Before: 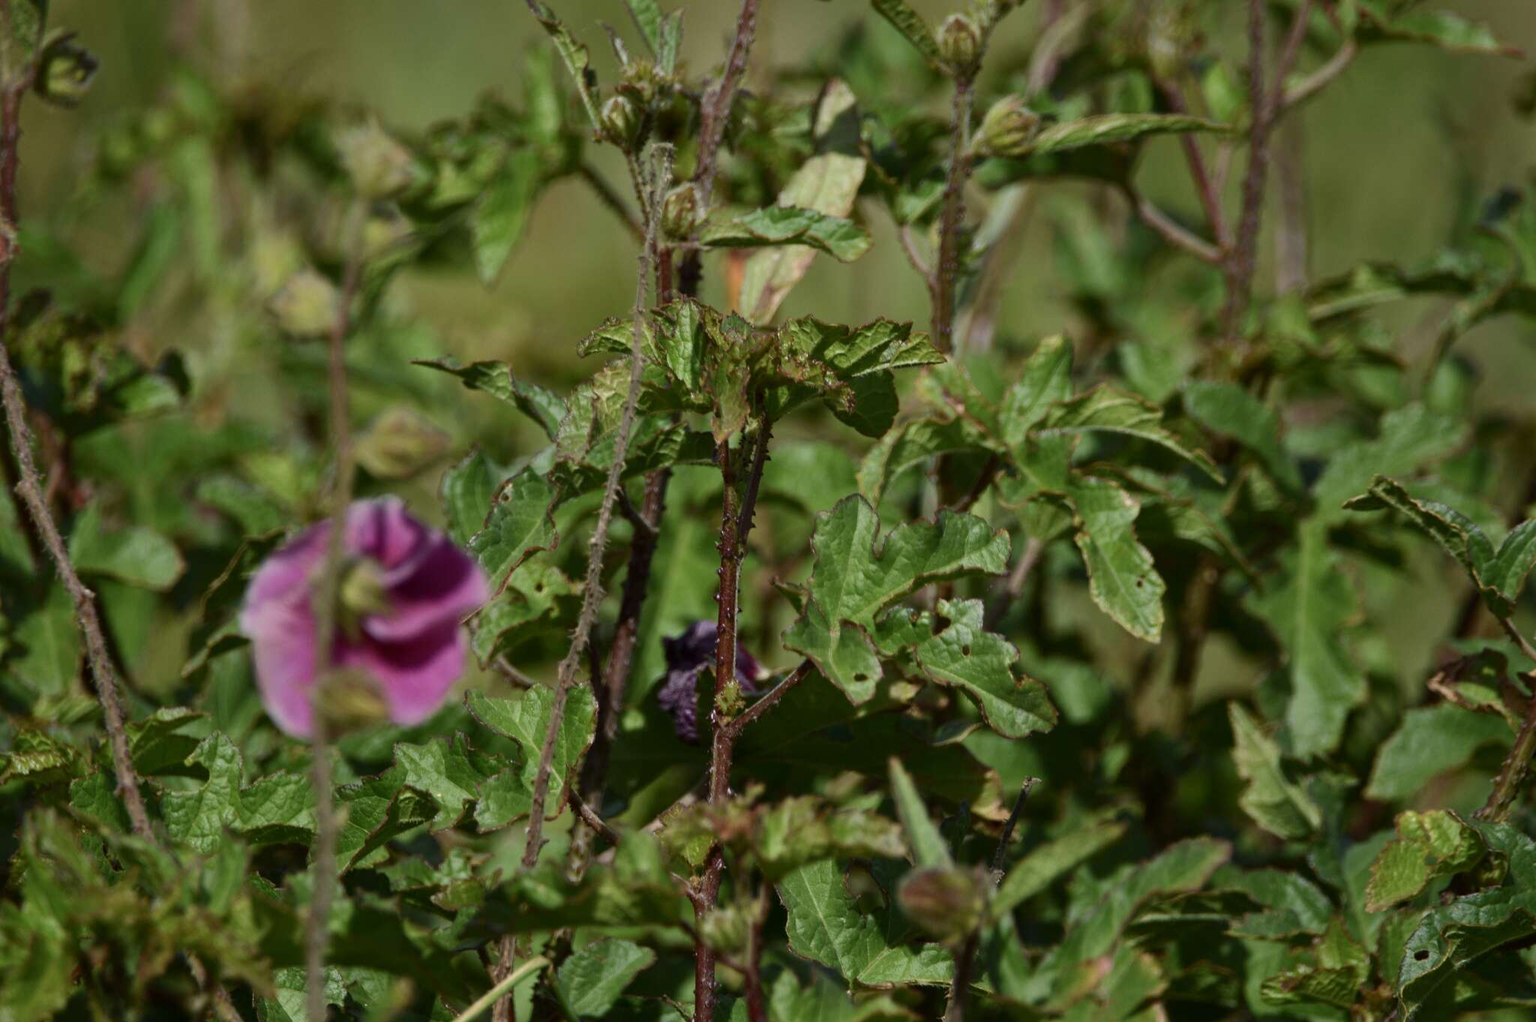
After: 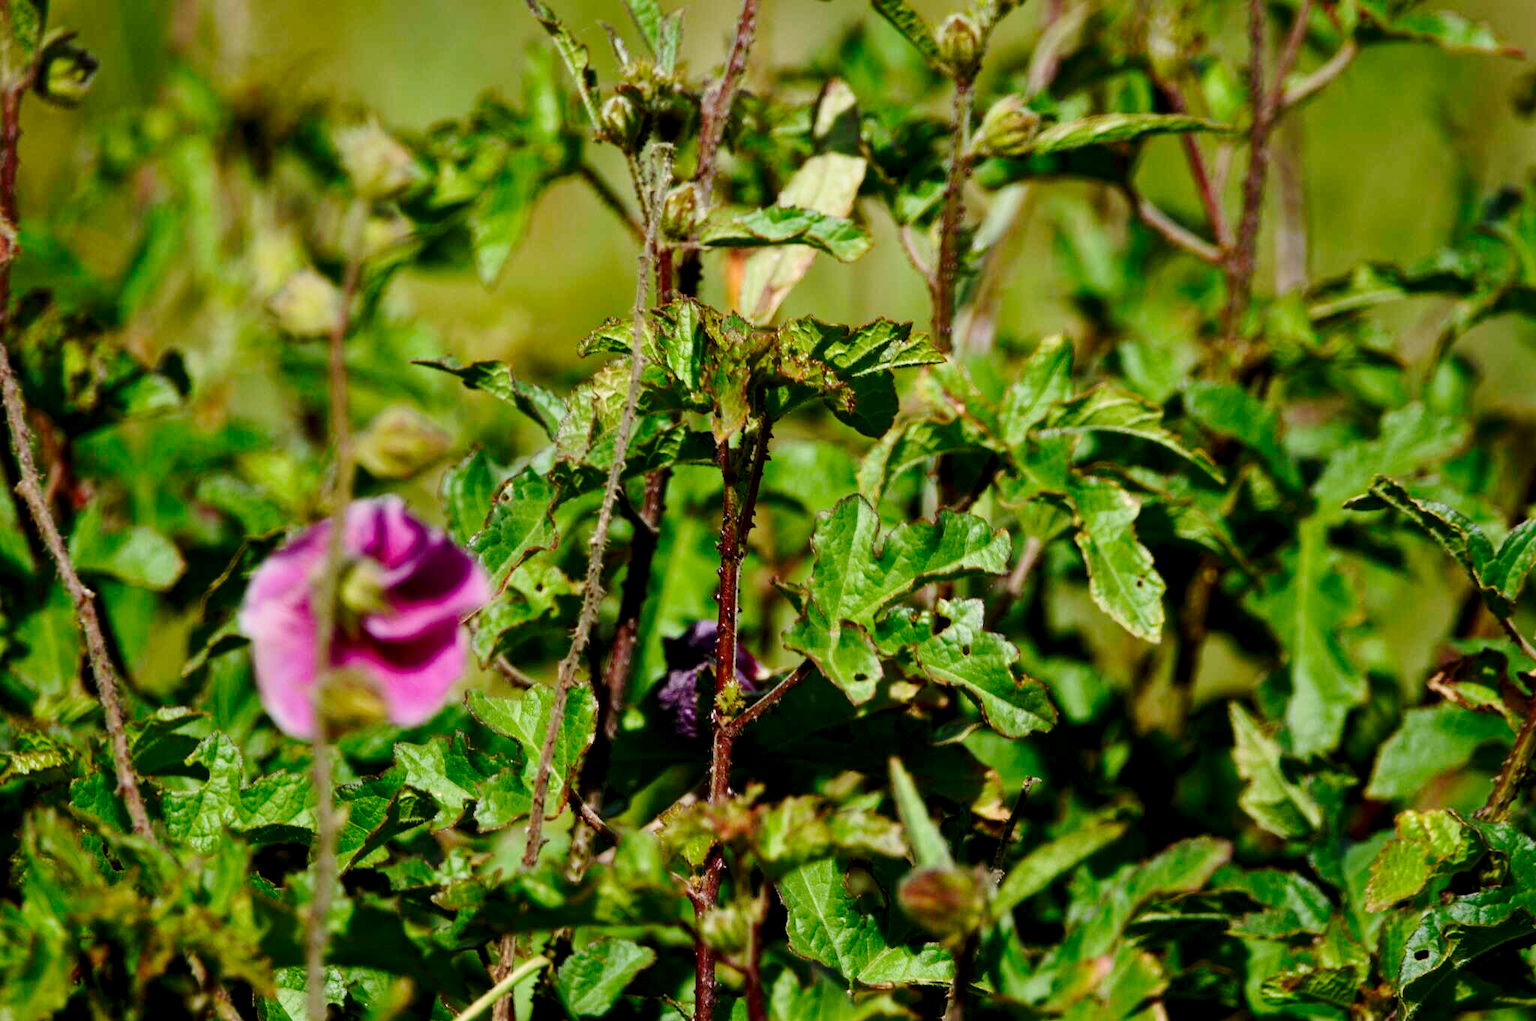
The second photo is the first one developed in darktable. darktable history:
base curve: curves: ch0 [(0, 0) (0.028, 0.03) (0.121, 0.232) (0.46, 0.748) (0.859, 0.968) (1, 1)], exposure shift 0.01, preserve colors none
exposure: black level correction 0.009, exposure 0.11 EV, compensate highlight preservation false
